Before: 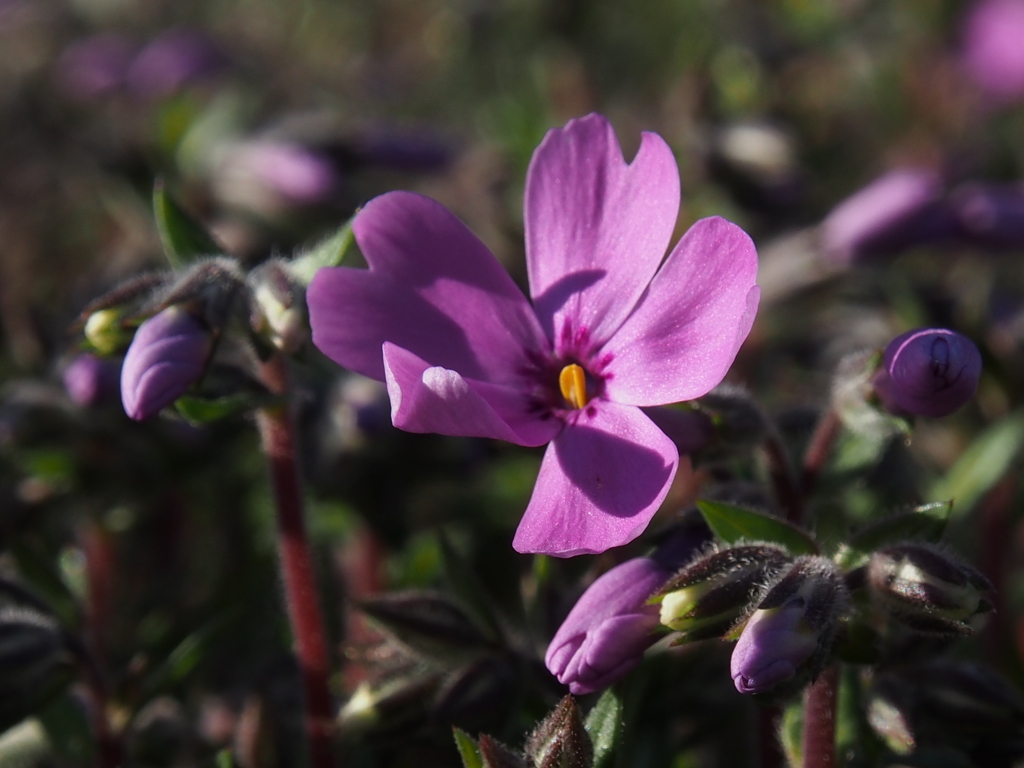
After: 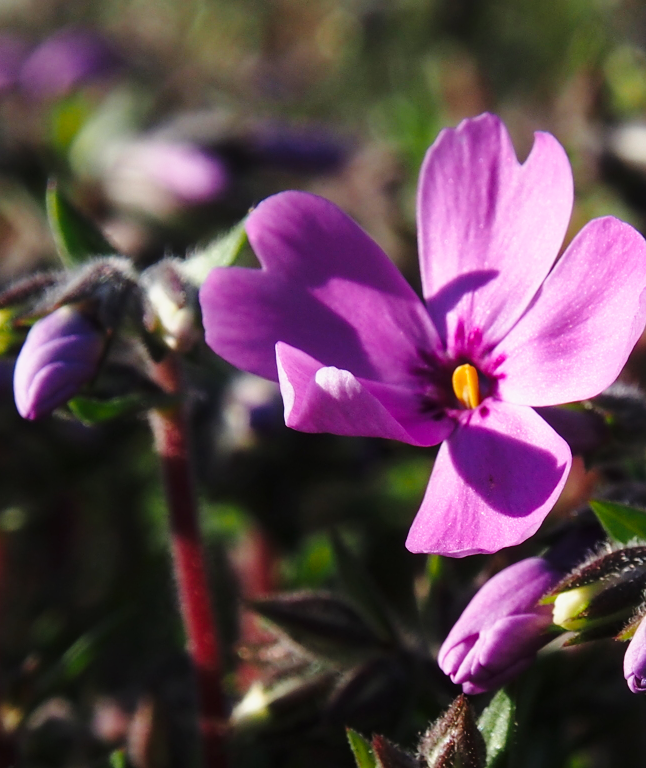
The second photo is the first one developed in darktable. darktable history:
crop: left 10.539%, right 26.316%
base curve: curves: ch0 [(0, 0) (0.028, 0.03) (0.121, 0.232) (0.46, 0.748) (0.859, 0.968) (1, 1)], preserve colors none
